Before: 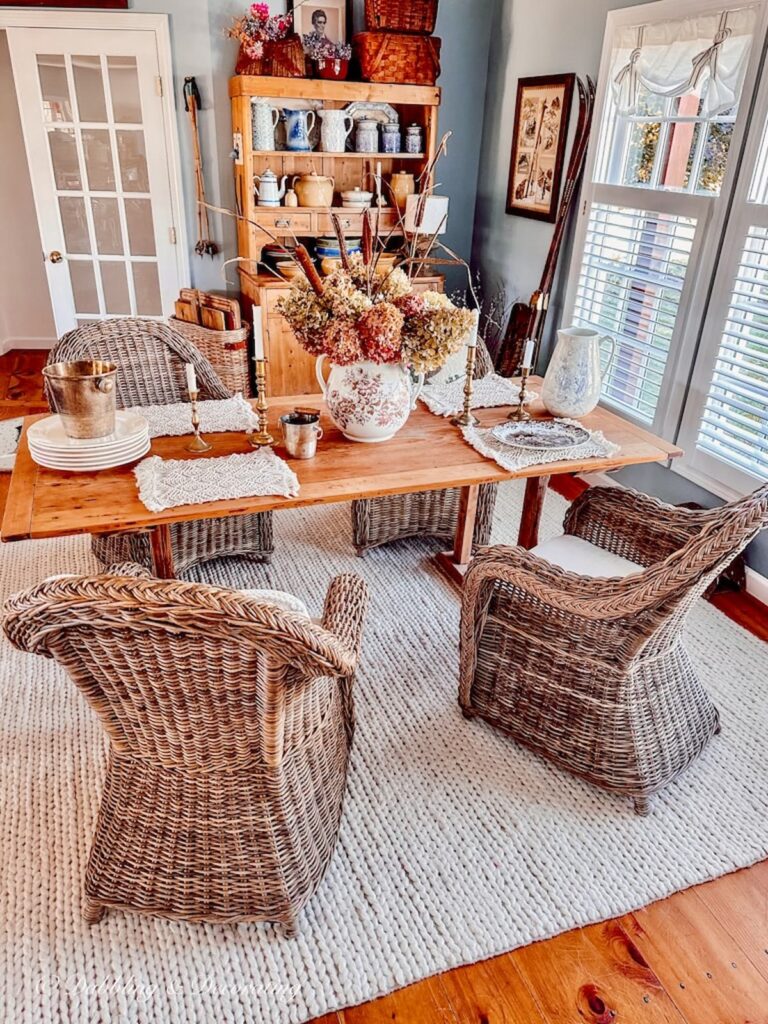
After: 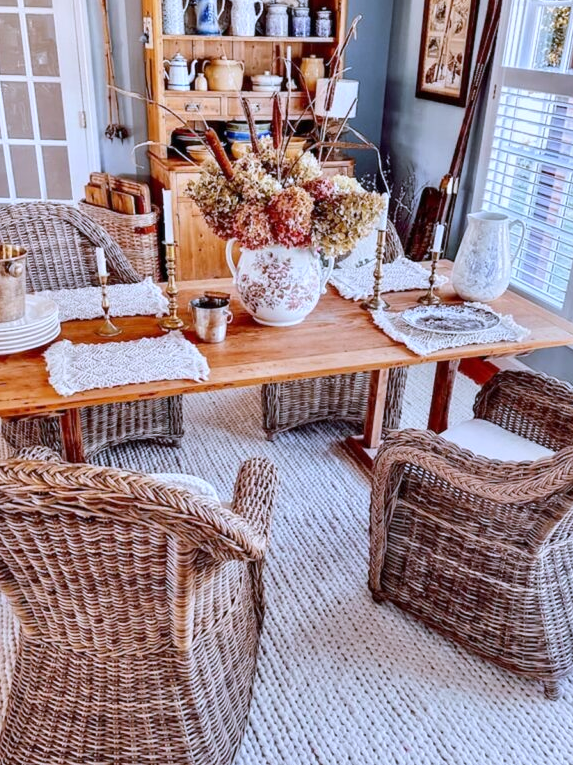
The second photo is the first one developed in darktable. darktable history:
crop and rotate: left 11.831%, top 11.346%, right 13.429%, bottom 13.899%
white balance: red 0.948, green 1.02, blue 1.176
